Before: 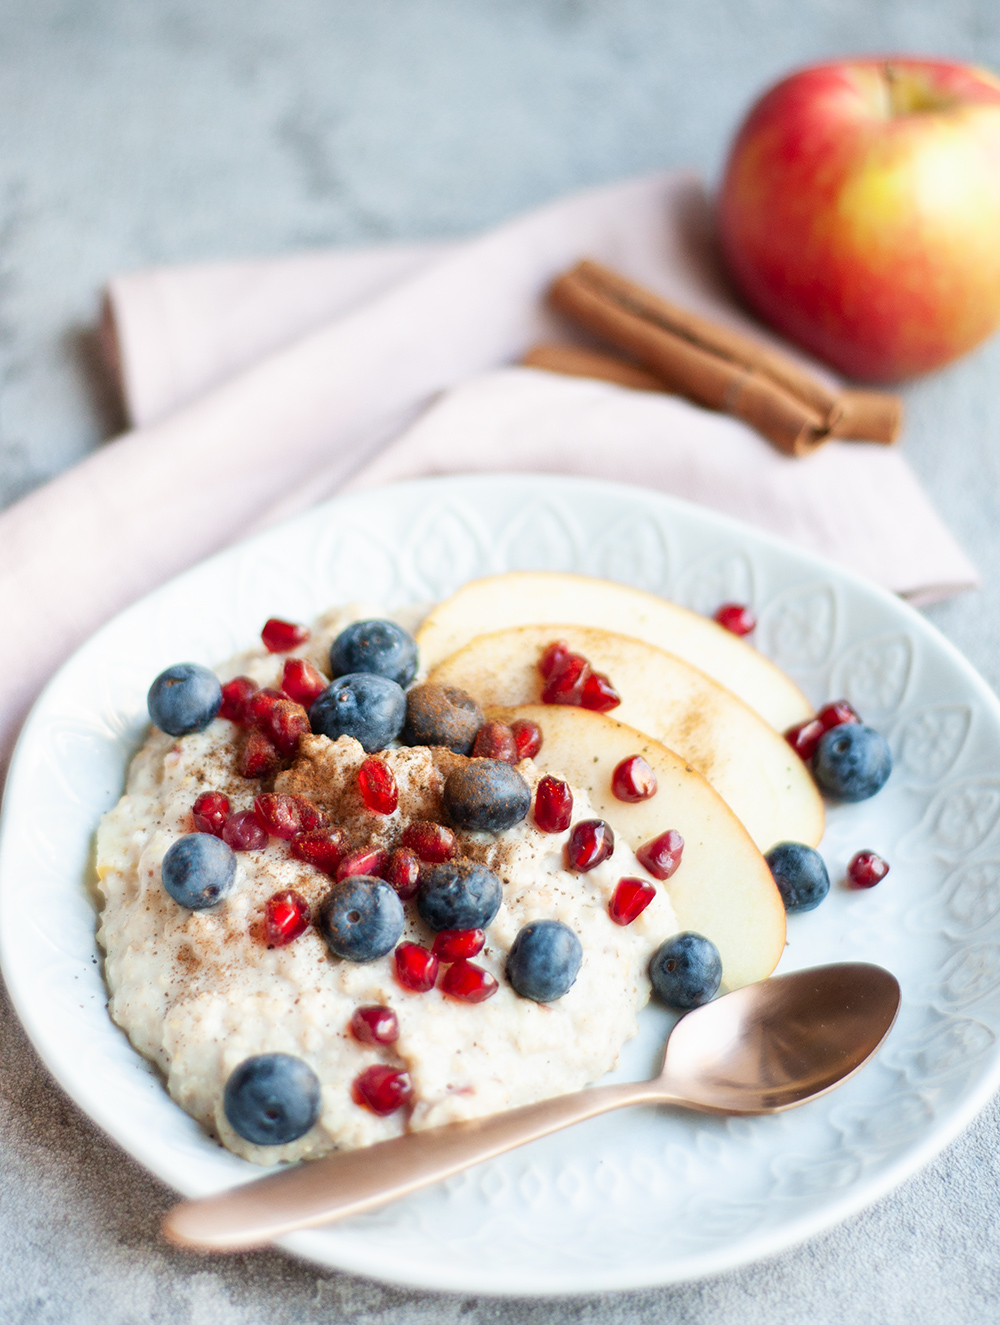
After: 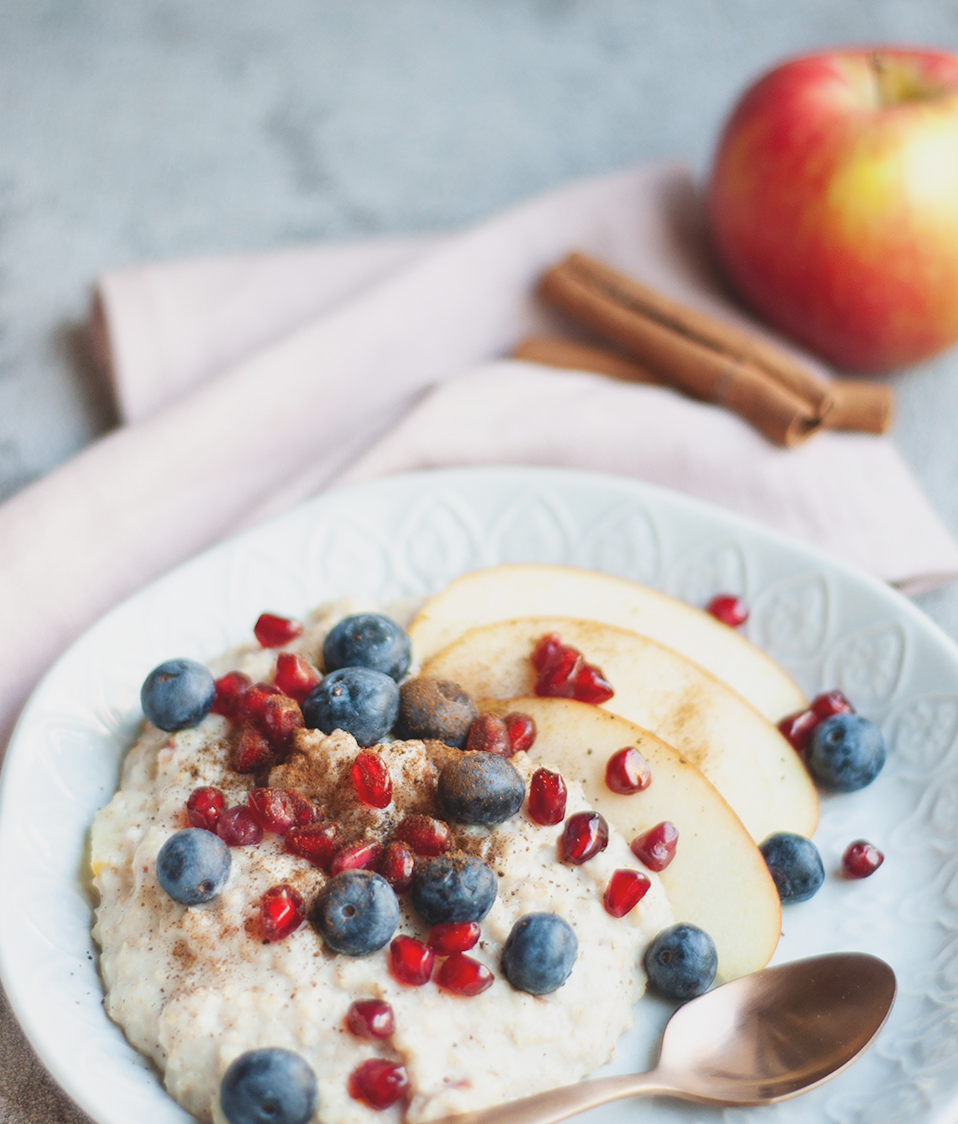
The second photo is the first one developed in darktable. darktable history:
crop and rotate: angle 0.468°, left 0.24%, right 2.868%, bottom 14.201%
exposure: black level correction -0.014, exposure -0.189 EV, compensate highlight preservation false
